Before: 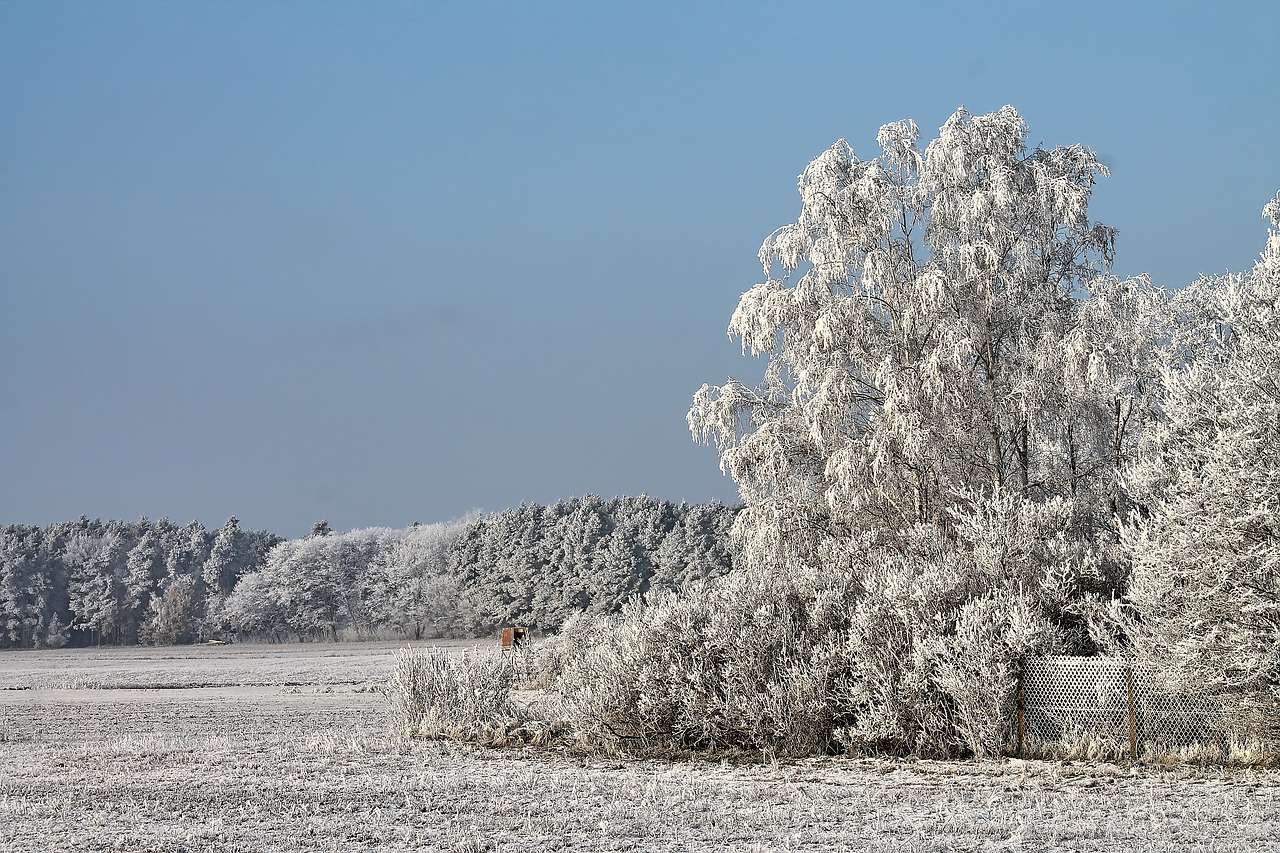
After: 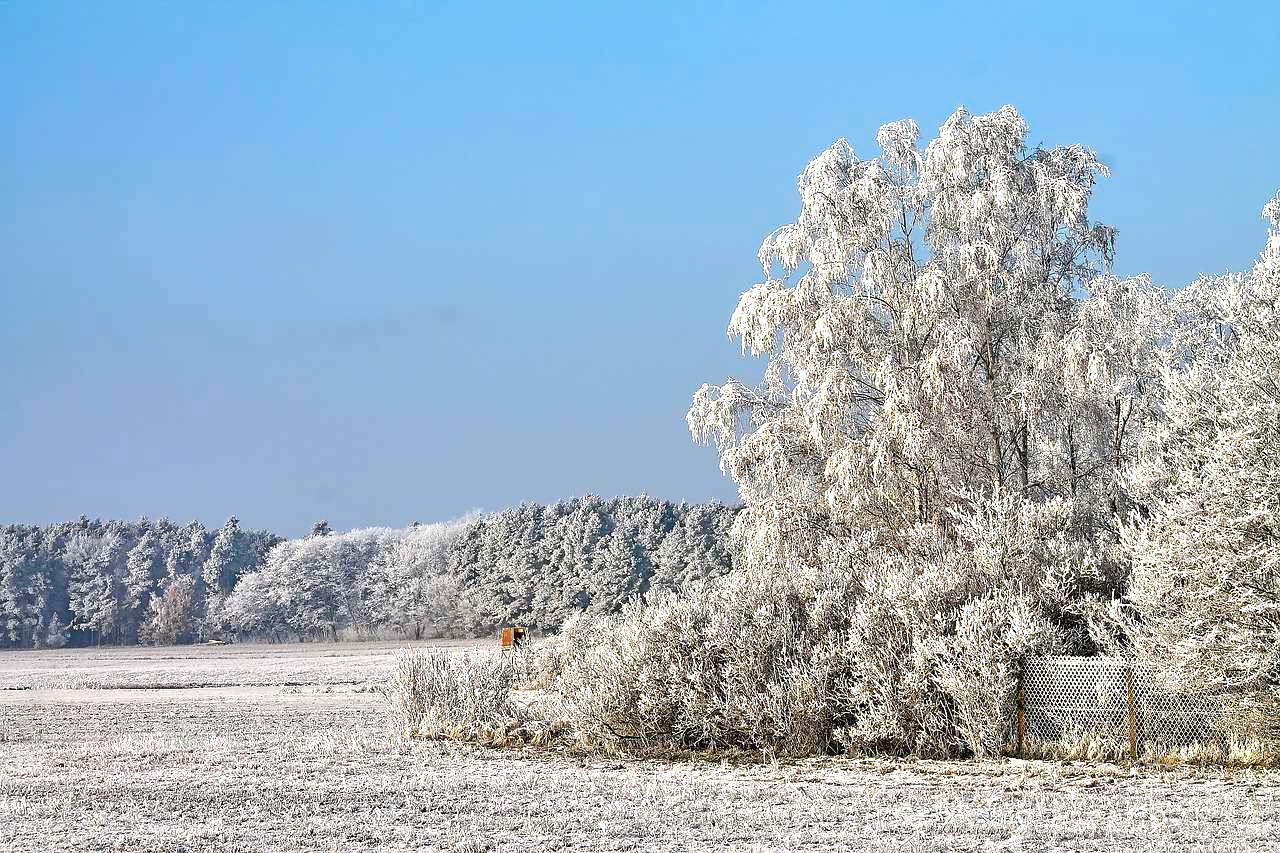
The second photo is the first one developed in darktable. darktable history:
exposure: exposure 0.565 EV, compensate exposure bias true, compensate highlight preservation false
color balance rgb: shadows lift › chroma 2.062%, shadows lift › hue 249.46°, highlights gain › chroma 0.166%, highlights gain › hue 331.79°, linear chroma grading › global chroma 14.48%, perceptual saturation grading › global saturation 34.529%, perceptual saturation grading › highlights -29.916%, perceptual saturation grading › shadows 34.553%, global vibrance 20%
